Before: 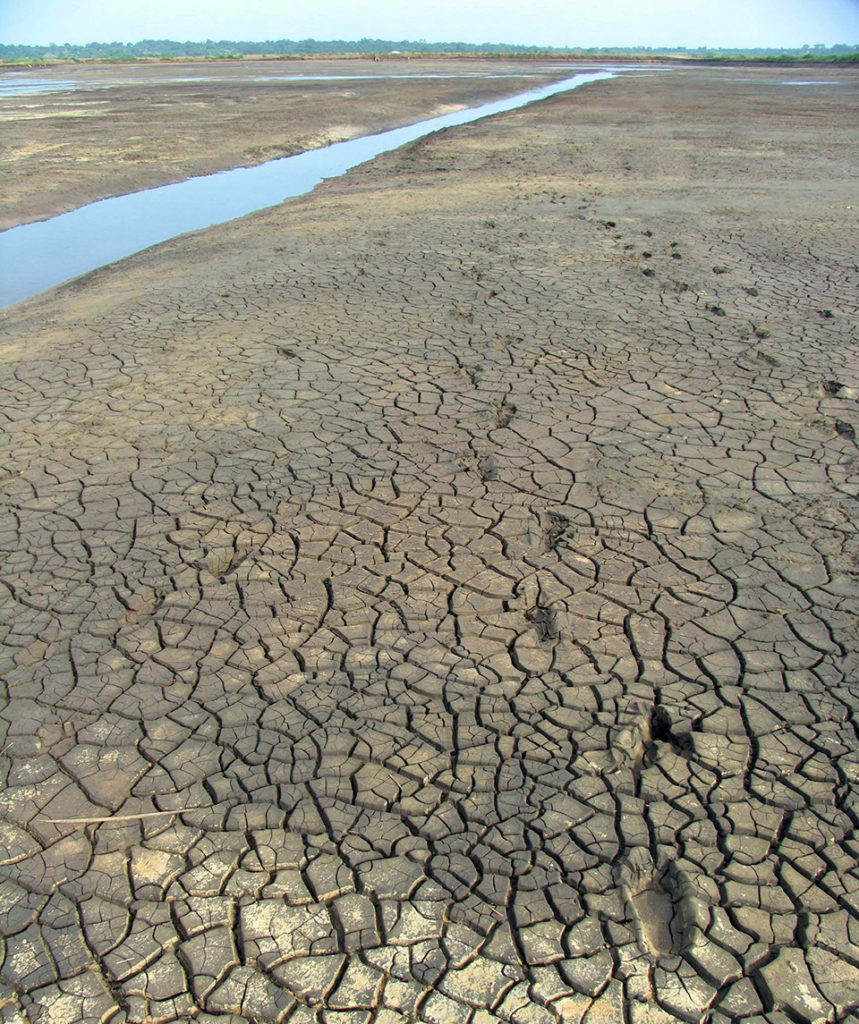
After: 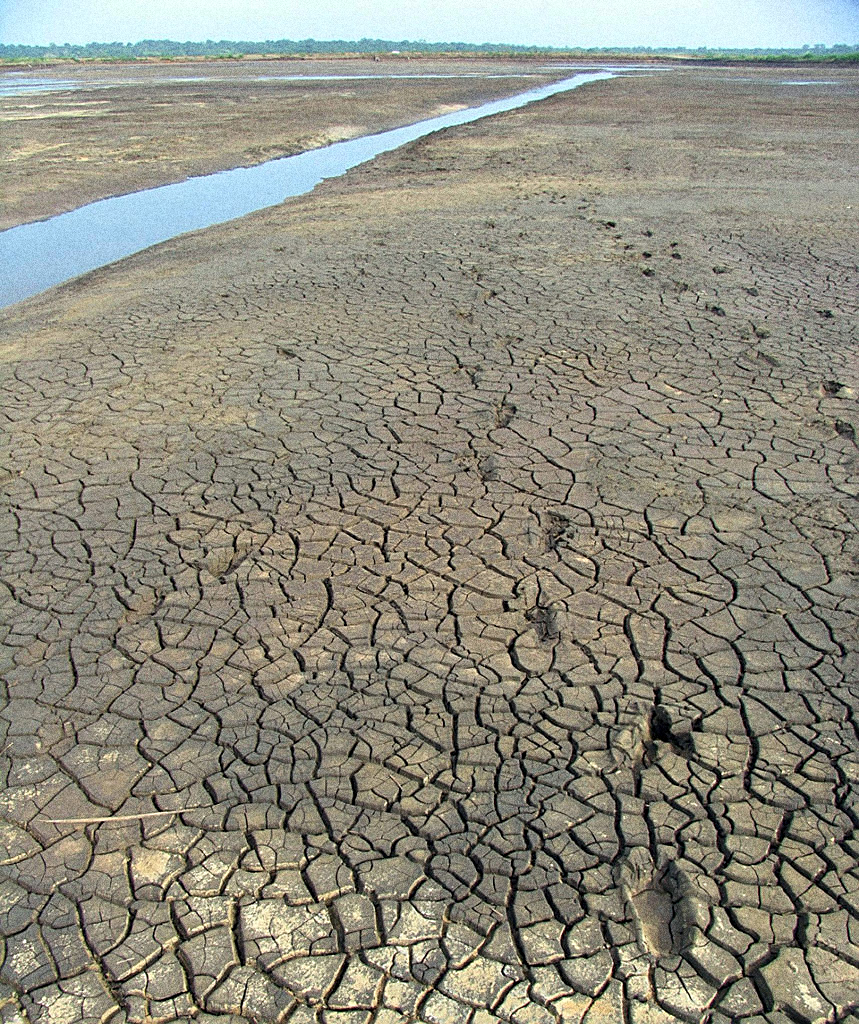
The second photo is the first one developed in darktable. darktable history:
grain: coarseness 14.49 ISO, strength 48.04%, mid-tones bias 35%
sharpen: on, module defaults
